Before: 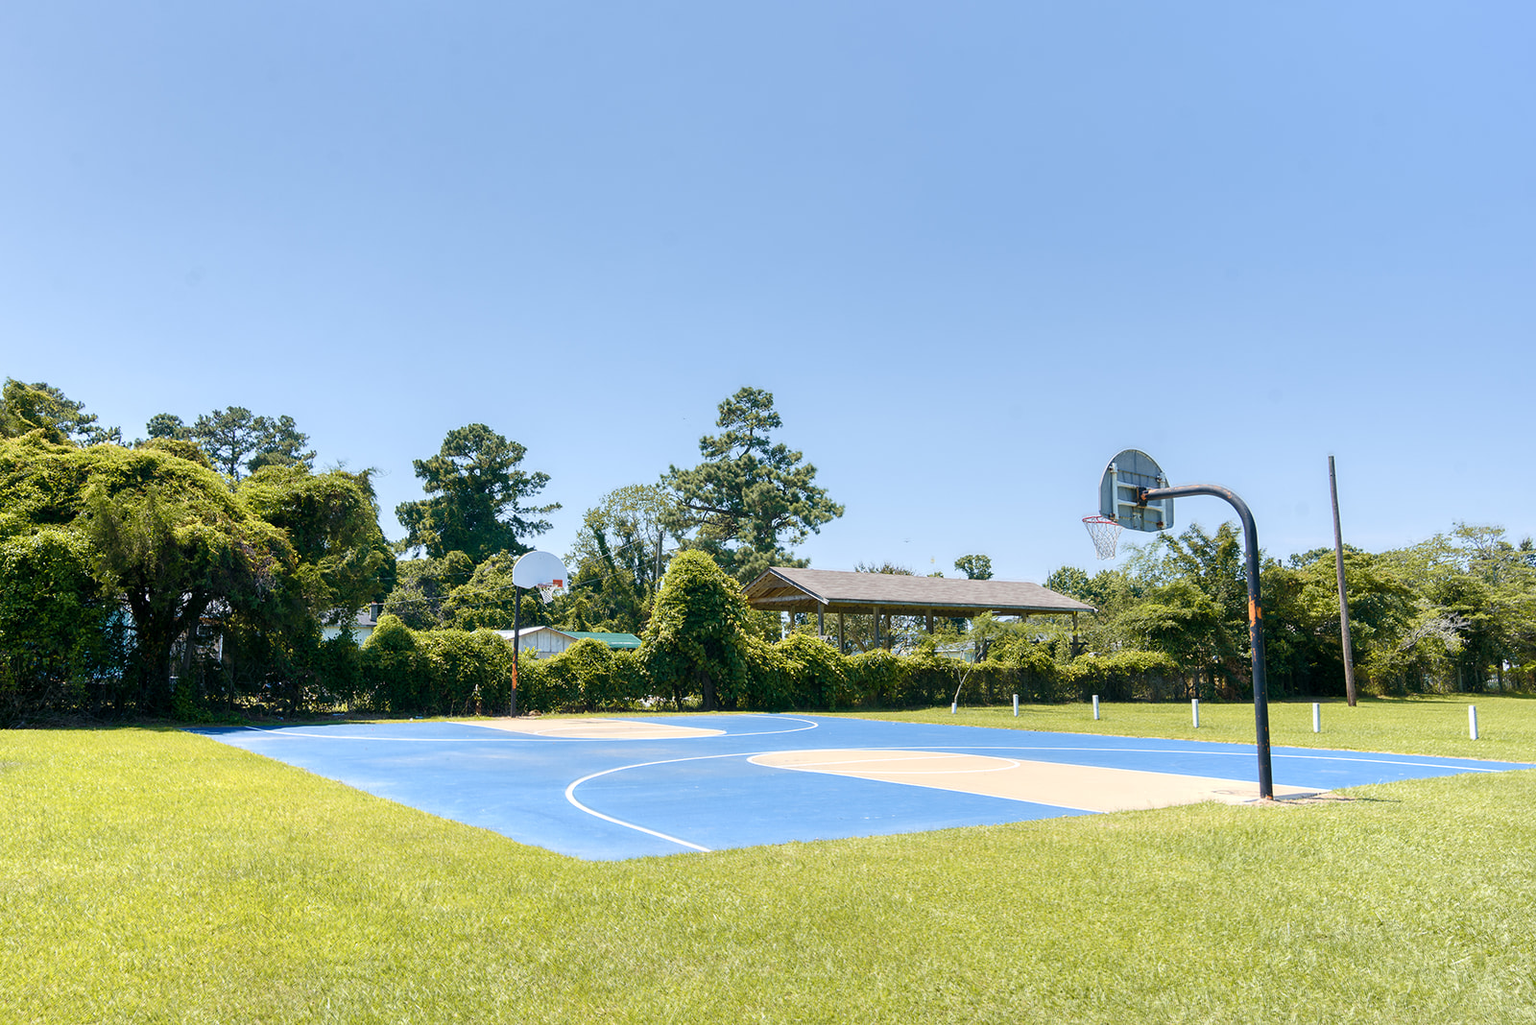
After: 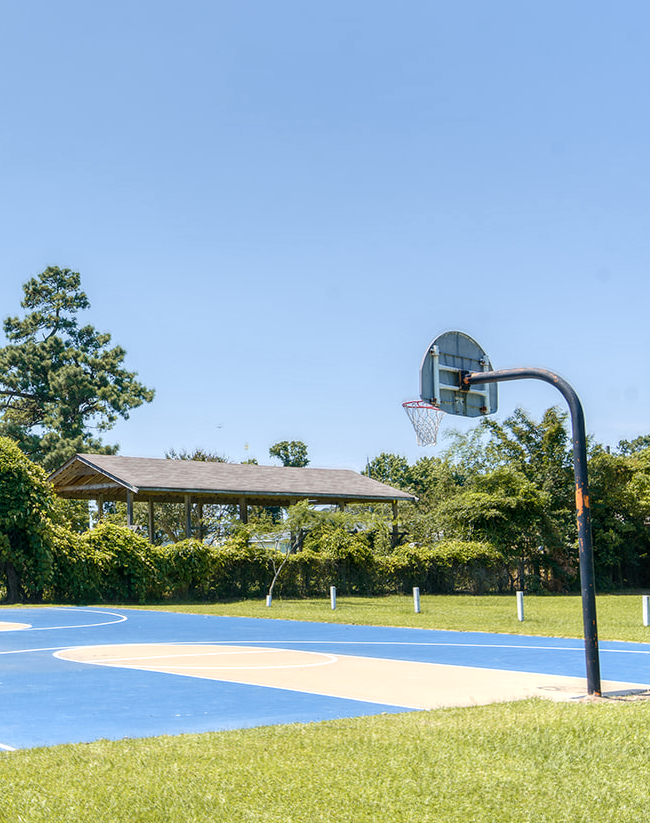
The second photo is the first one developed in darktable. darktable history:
local contrast: on, module defaults
crop: left 45.341%, top 12.916%, right 14.014%, bottom 9.972%
